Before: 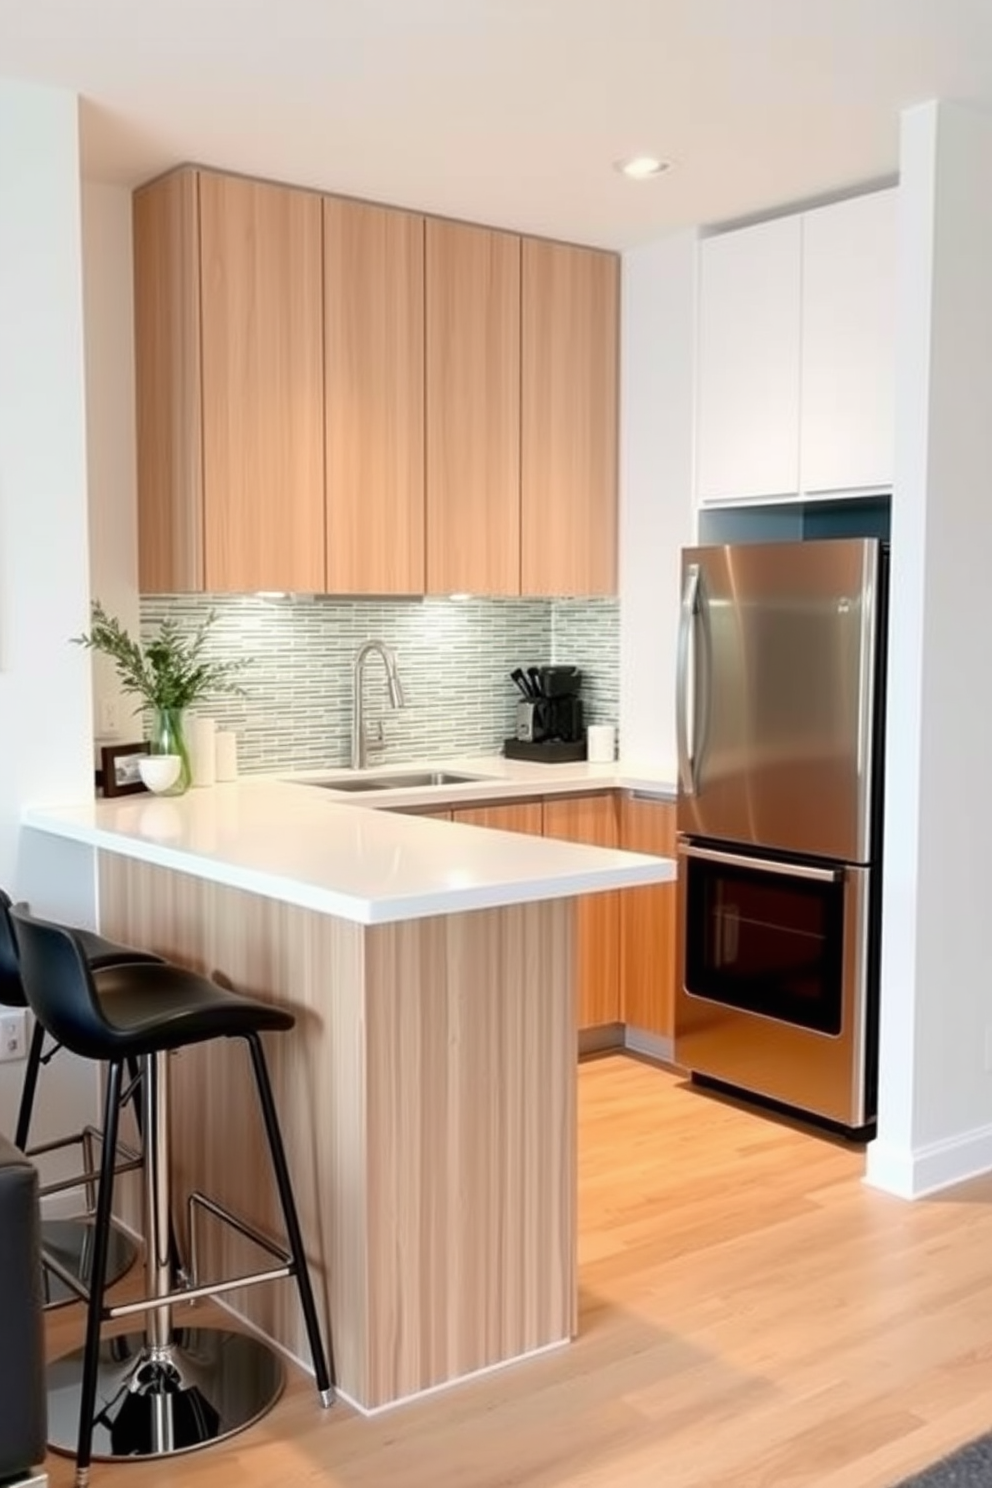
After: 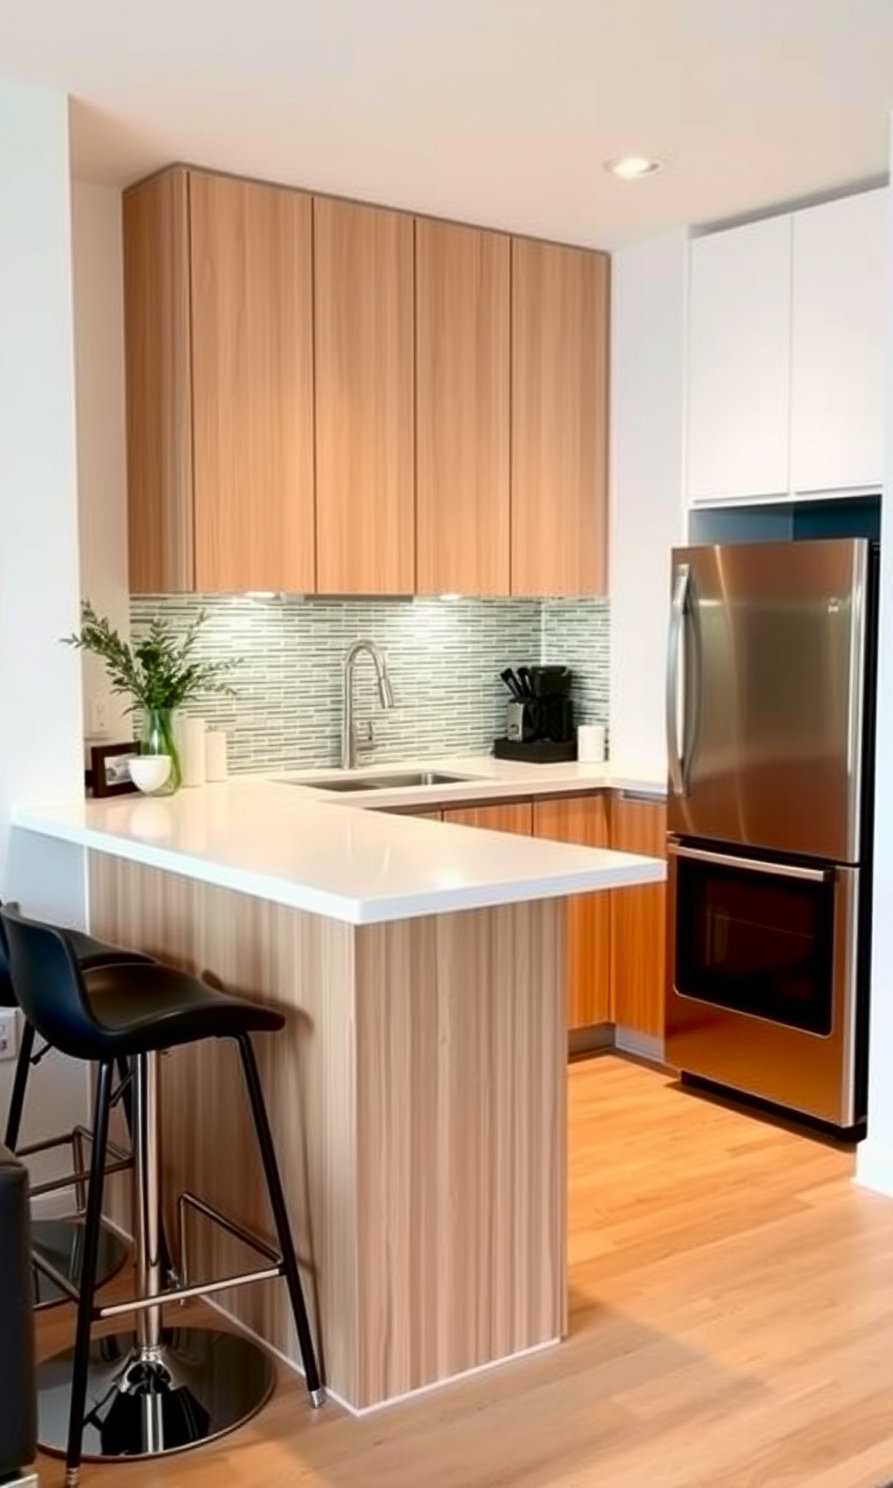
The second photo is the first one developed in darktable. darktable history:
crop and rotate: left 1.088%, right 8.807%
contrast brightness saturation: contrast 0.12, brightness -0.12, saturation 0.2
